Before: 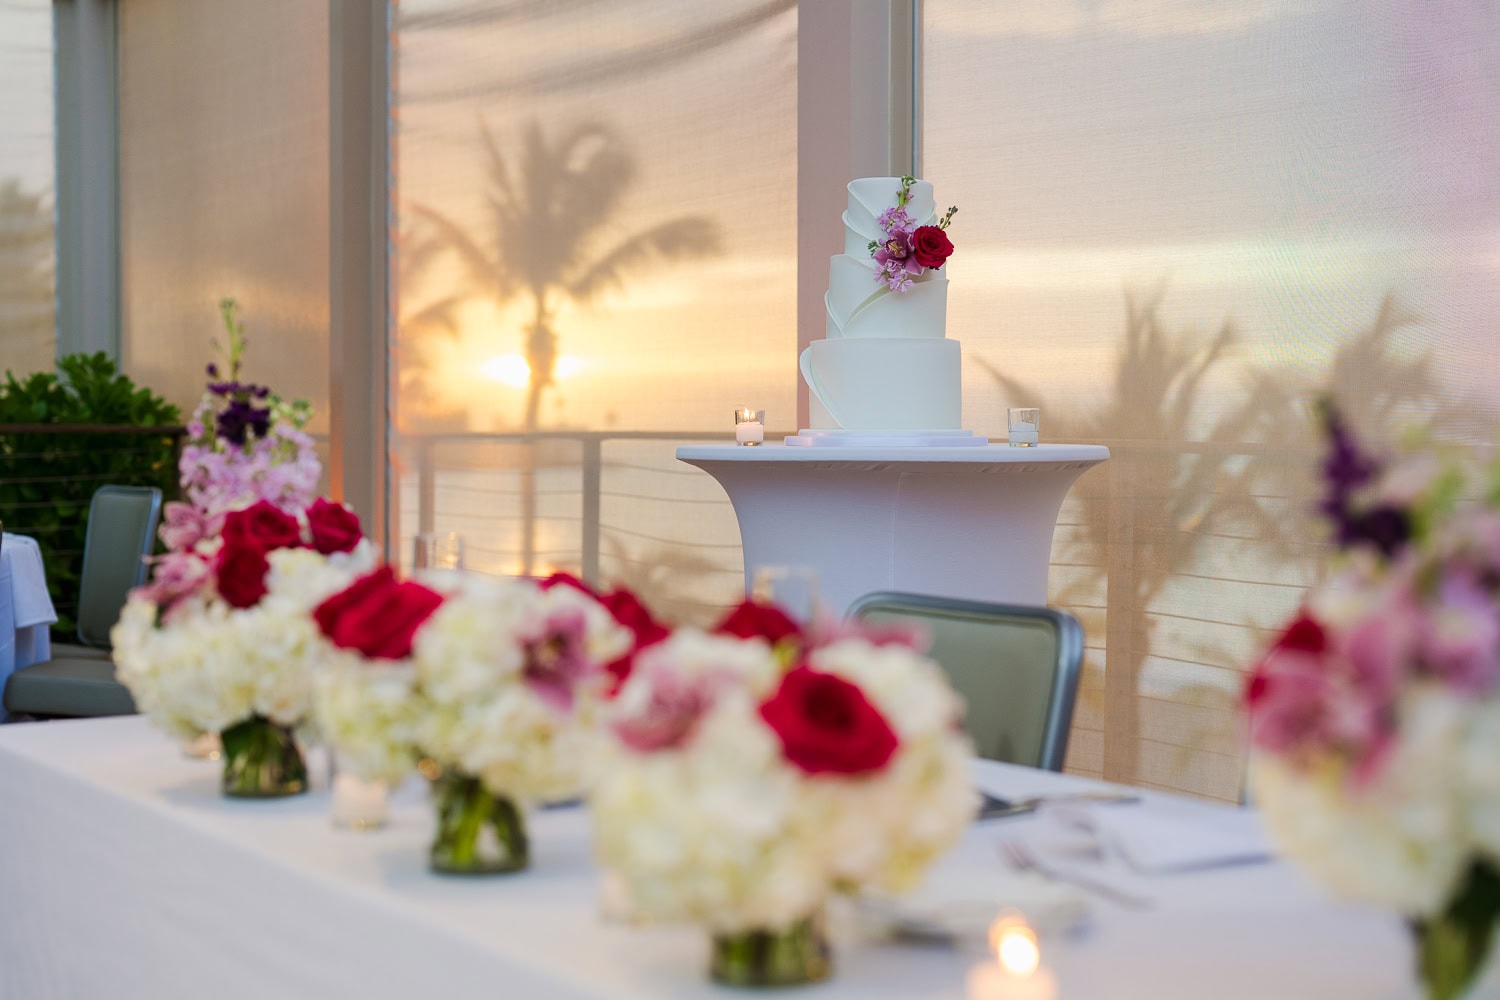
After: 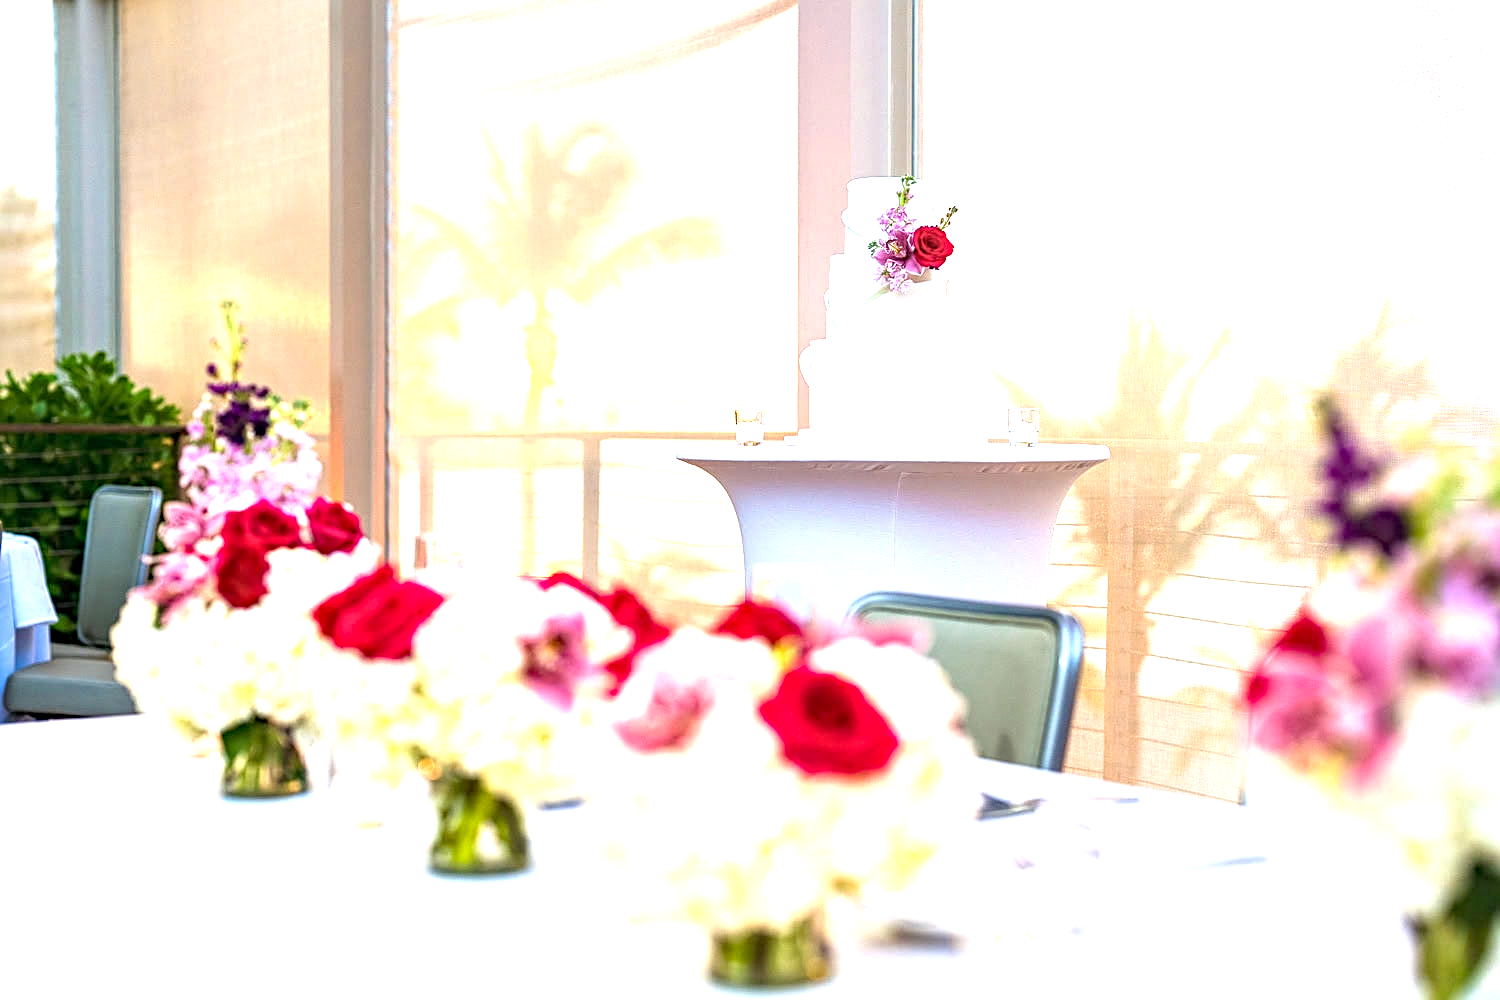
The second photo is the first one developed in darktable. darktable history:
haze removal: compatibility mode true, adaptive false
exposure: black level correction 0.001, exposure 1.738 EV, compensate highlight preservation false
local contrast: detail 130%
sharpen: on, module defaults
